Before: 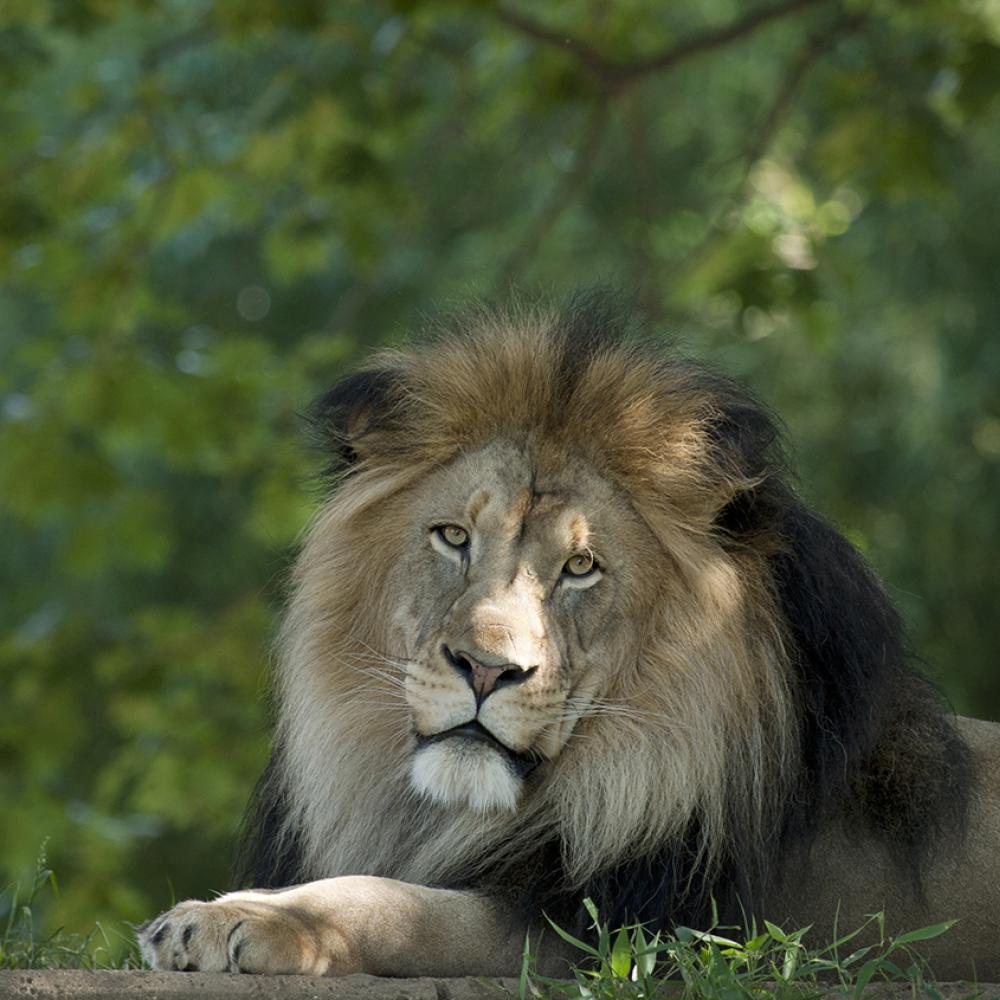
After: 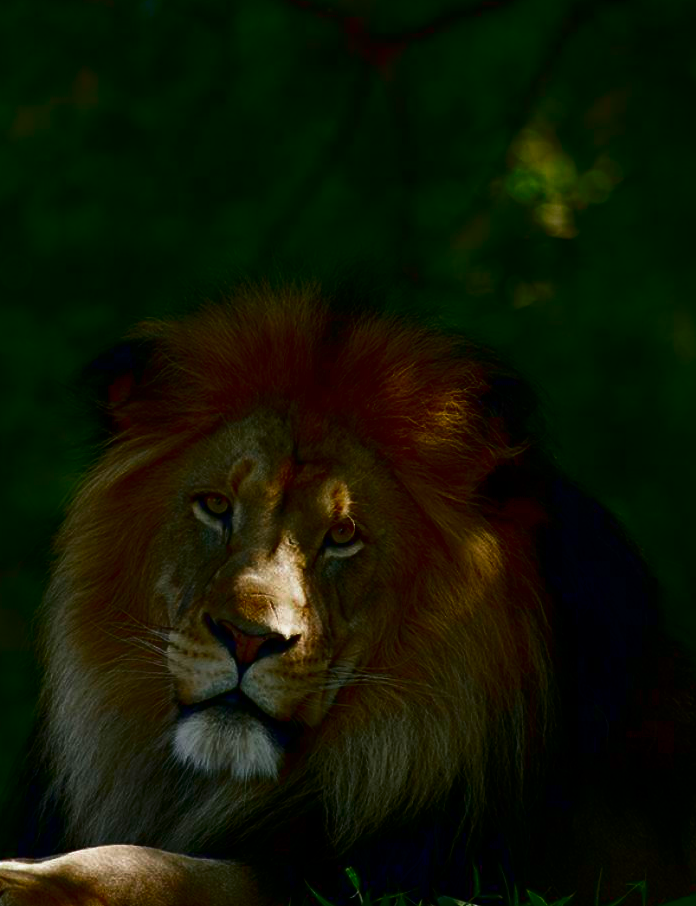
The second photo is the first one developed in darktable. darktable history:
exposure: compensate highlight preservation false
color zones: curves: ch0 [(0, 0.48) (0.209, 0.398) (0.305, 0.332) (0.429, 0.493) (0.571, 0.5) (0.714, 0.5) (0.857, 0.5) (1, 0.48)]; ch1 [(0, 0.633) (0.143, 0.586) (0.286, 0.489) (0.429, 0.448) (0.571, 0.31) (0.714, 0.335) (0.857, 0.492) (1, 0.633)]; ch2 [(0, 0.448) (0.143, 0.498) (0.286, 0.5) (0.429, 0.5) (0.571, 0.5) (0.714, 0.5) (0.857, 0.5) (1, 0.448)]
crop and rotate: left 23.815%, top 3.191%, right 6.524%, bottom 6.172%
contrast brightness saturation: brightness -0.981, saturation 0.99
